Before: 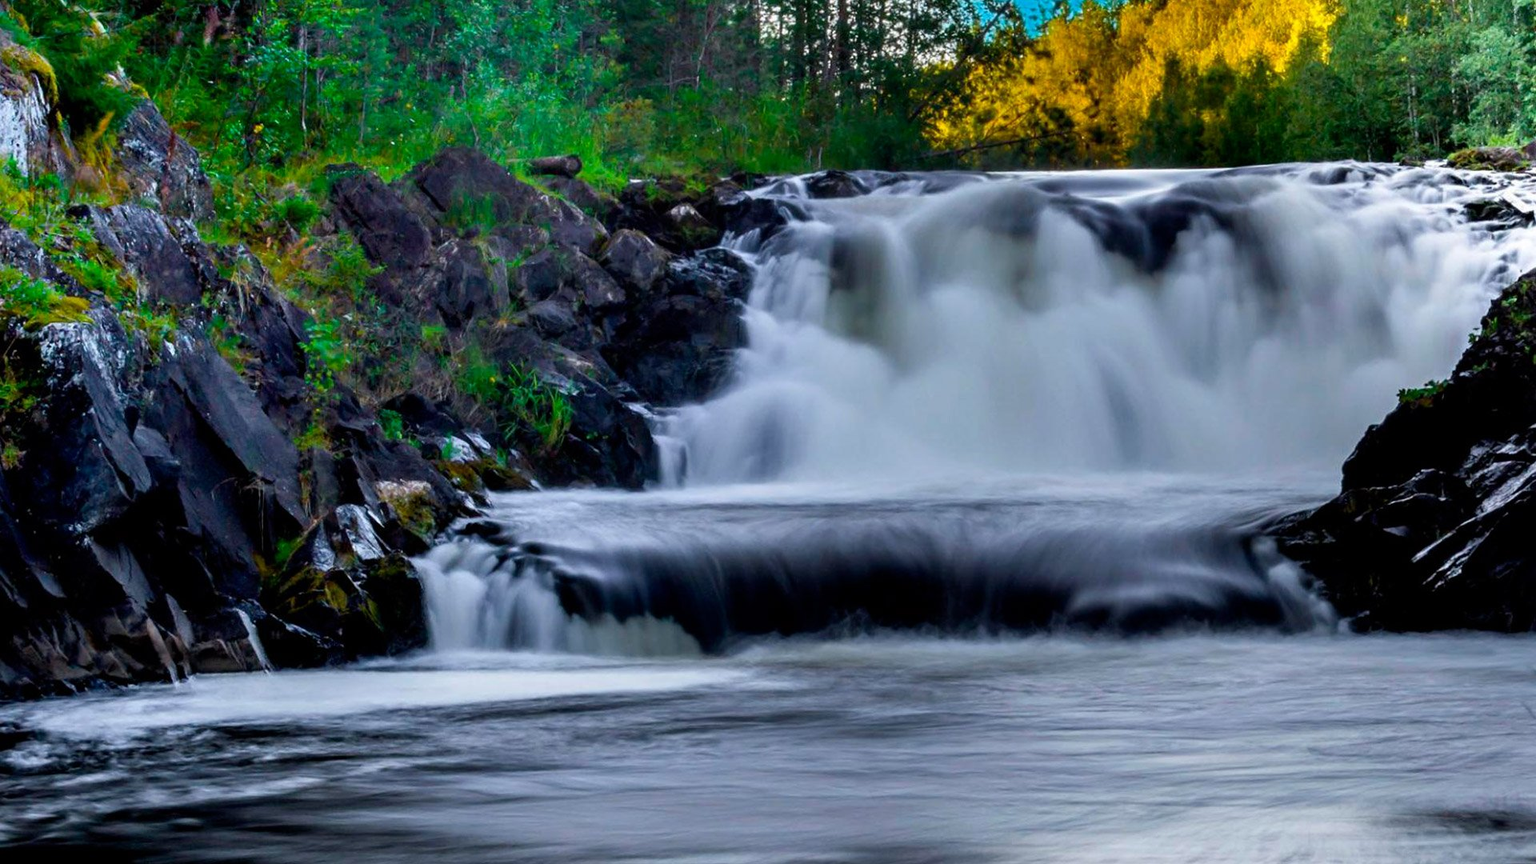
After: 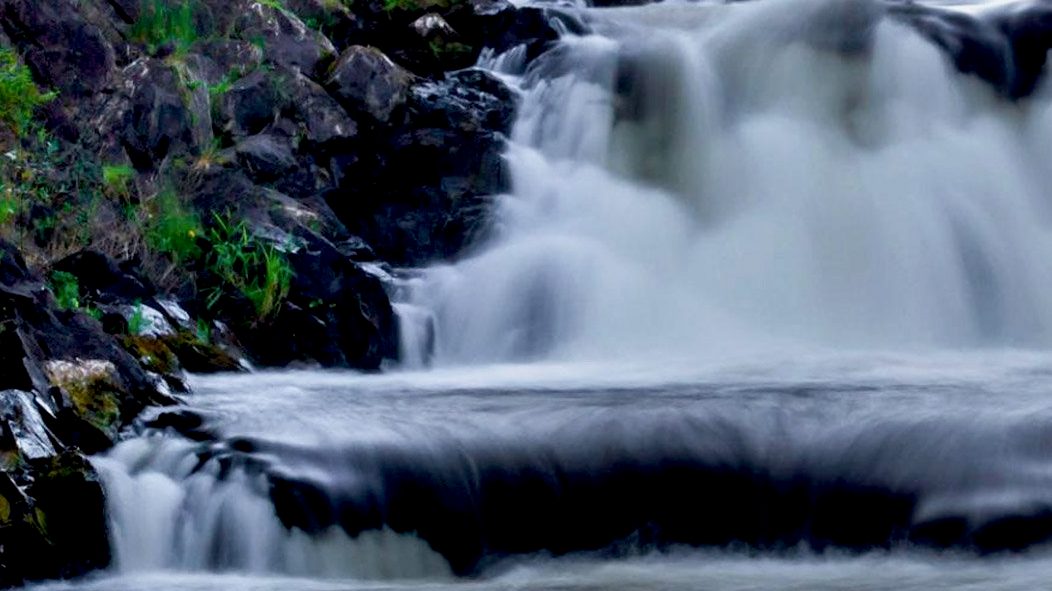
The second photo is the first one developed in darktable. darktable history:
color correction: highlights b* -0.028, saturation 0.817
base curve: curves: ch0 [(0, 0) (0.666, 0.806) (1, 1)], preserve colors none
crop and rotate: left 22.122%, top 22.485%, right 23.072%, bottom 22.731%
exposure: black level correction 0.009, exposure -0.165 EV, compensate exposure bias true, compensate highlight preservation false
